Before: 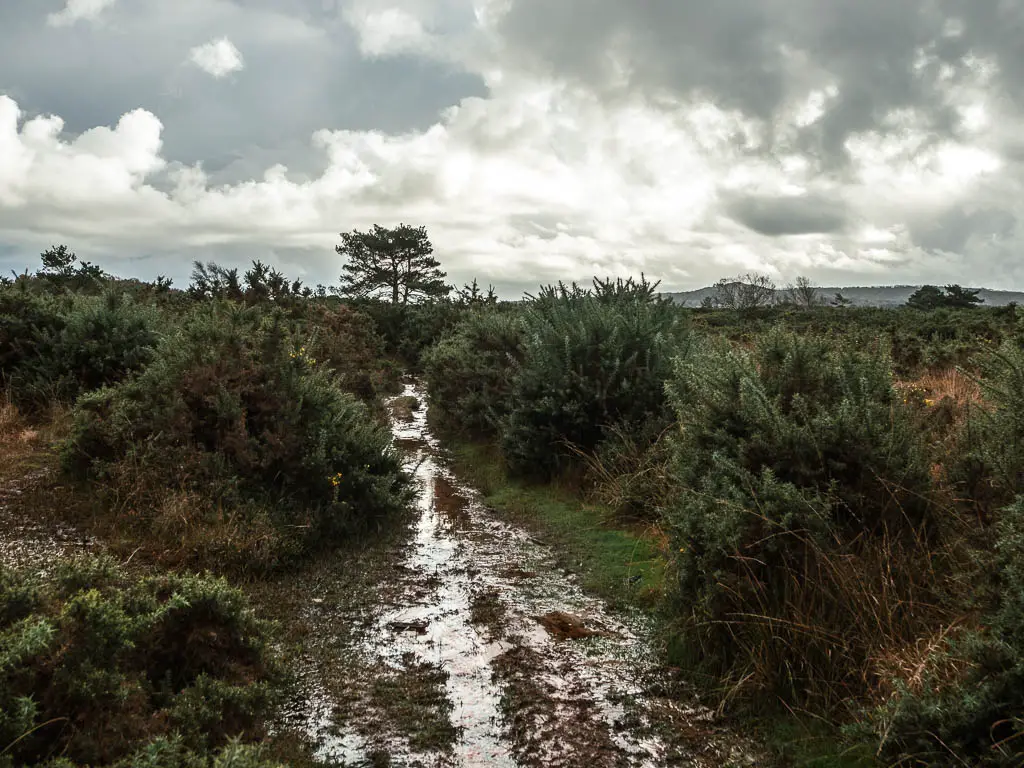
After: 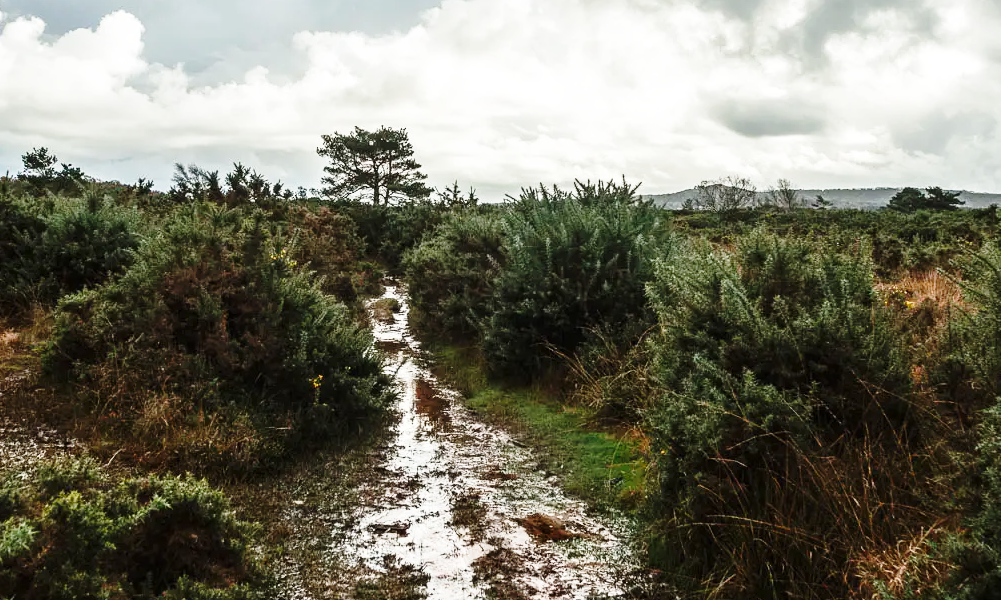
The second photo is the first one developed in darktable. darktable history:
base curve: curves: ch0 [(0, 0) (0.028, 0.03) (0.121, 0.232) (0.46, 0.748) (0.859, 0.968) (1, 1)], preserve colors none
crop and rotate: left 1.9%, top 12.792%, right 0.283%, bottom 8.968%
